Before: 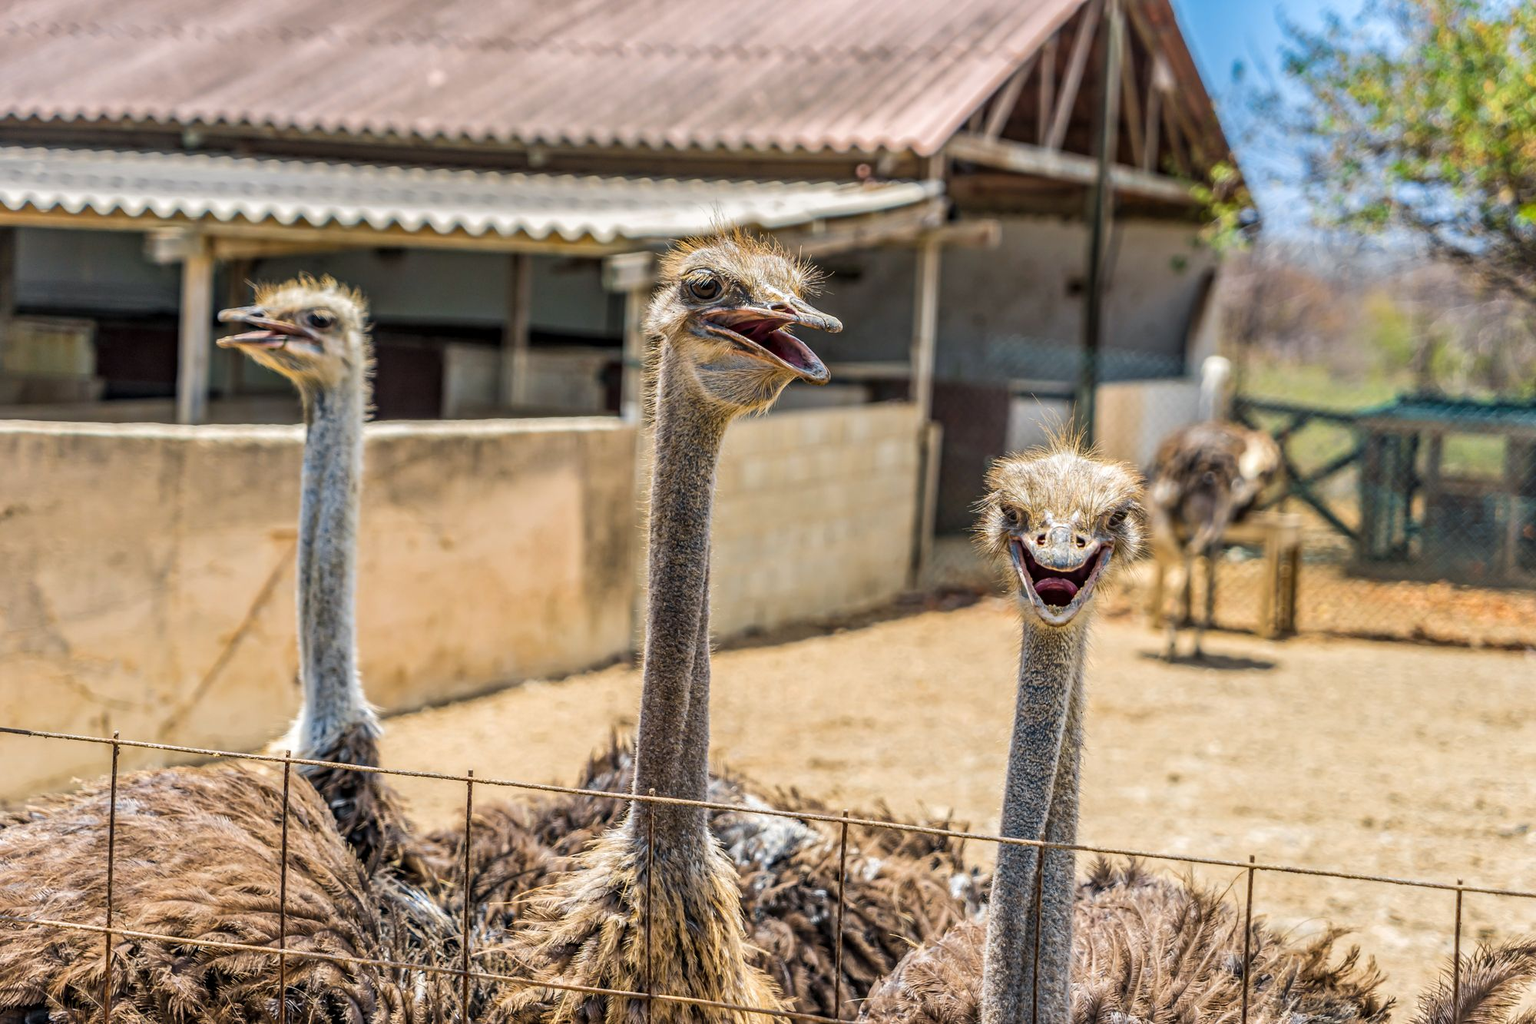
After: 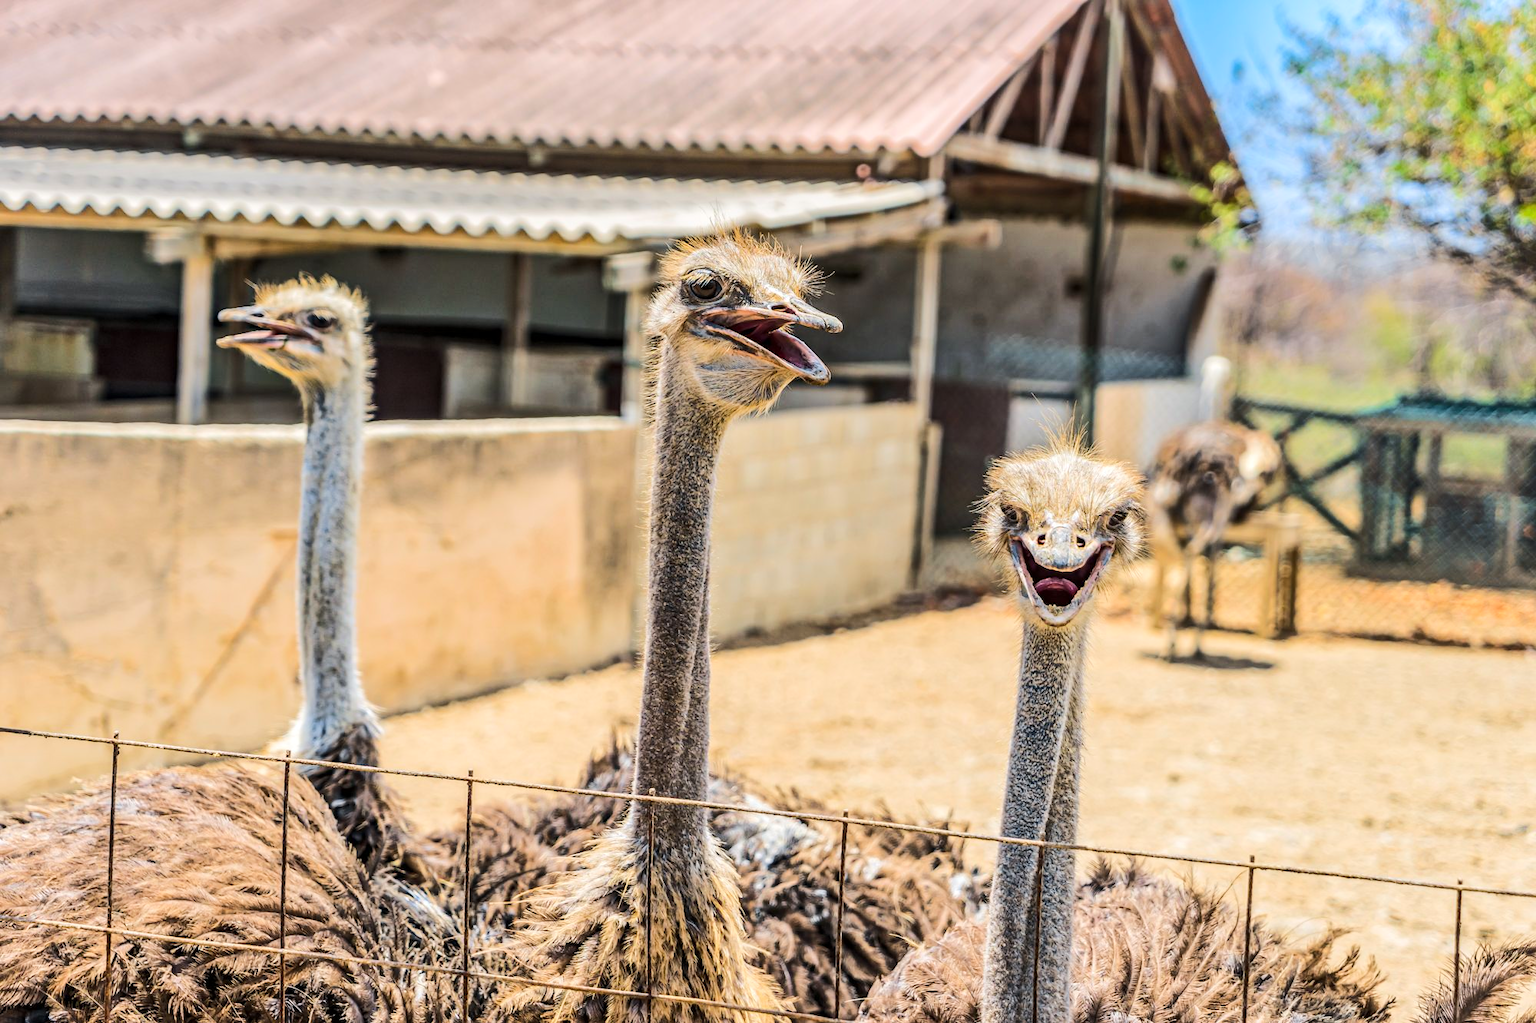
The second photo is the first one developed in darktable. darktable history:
tone equalizer: -8 EV -1.84 EV, -7 EV -1.16 EV, -6 EV -1.62 EV, smoothing diameter 25%, edges refinement/feathering 10, preserve details guided filter
rgb curve: curves: ch0 [(0, 0) (0.284, 0.292) (0.505, 0.644) (1, 1)]; ch1 [(0, 0) (0.284, 0.292) (0.505, 0.644) (1, 1)]; ch2 [(0, 0) (0.284, 0.292) (0.505, 0.644) (1, 1)], compensate middle gray true
